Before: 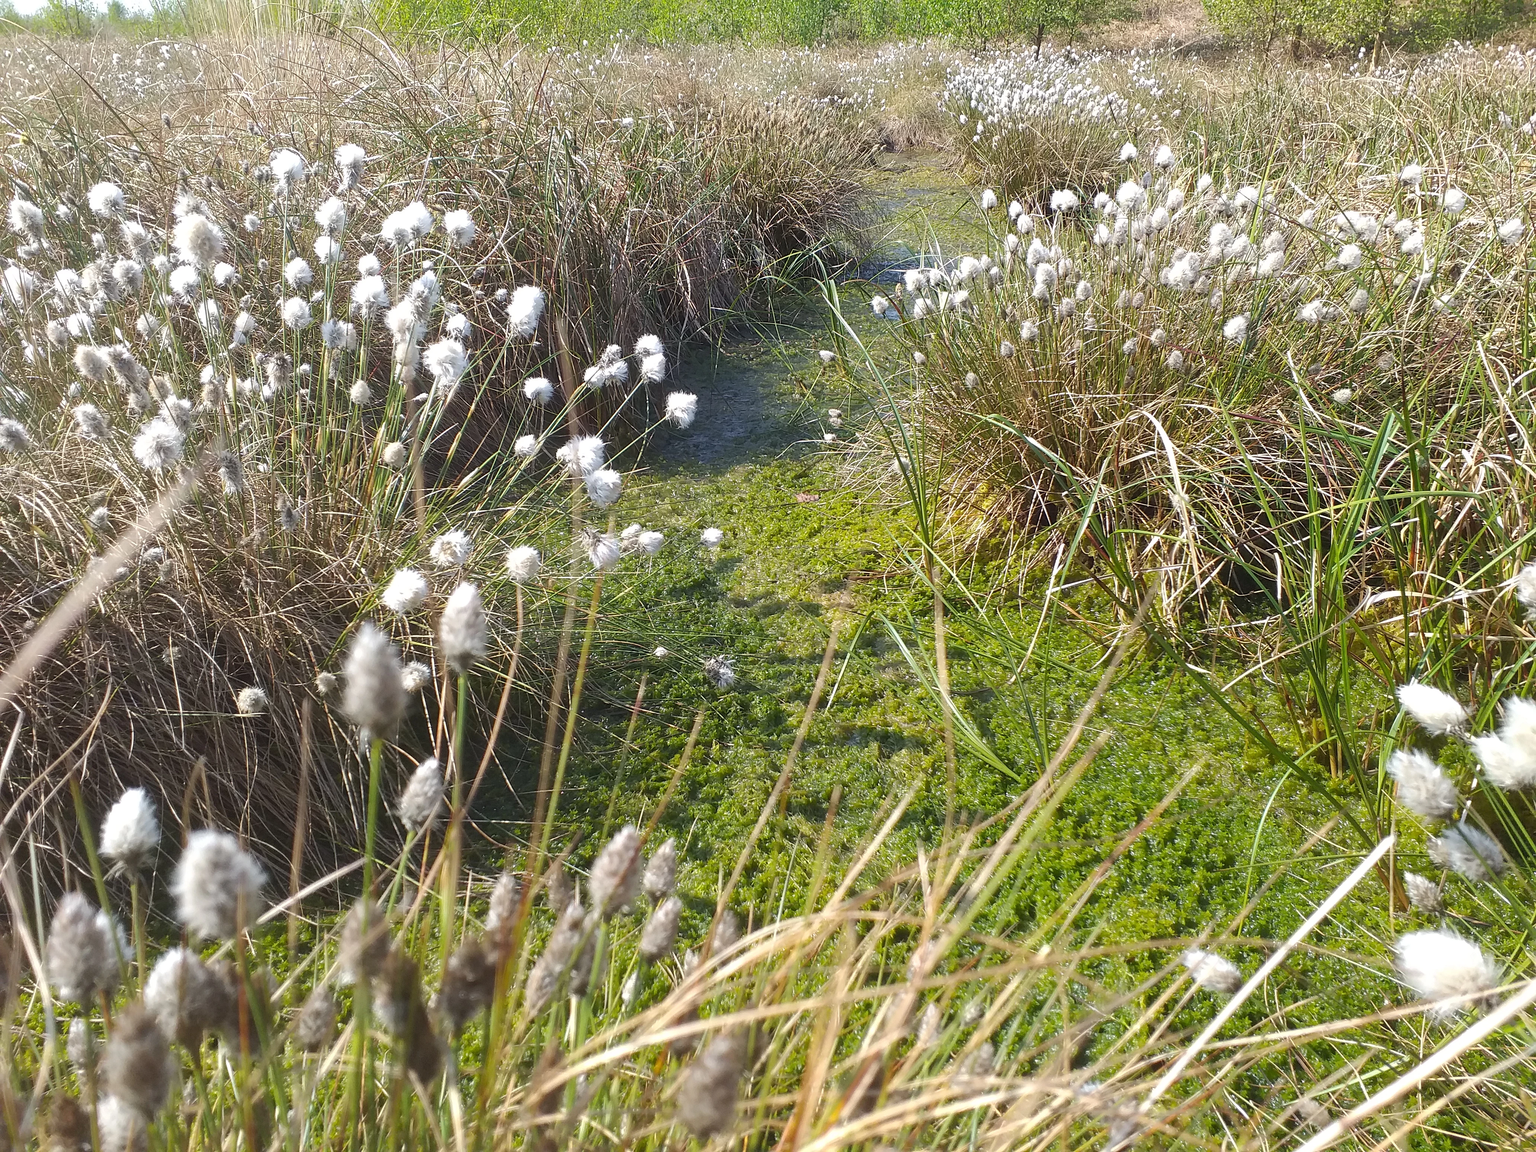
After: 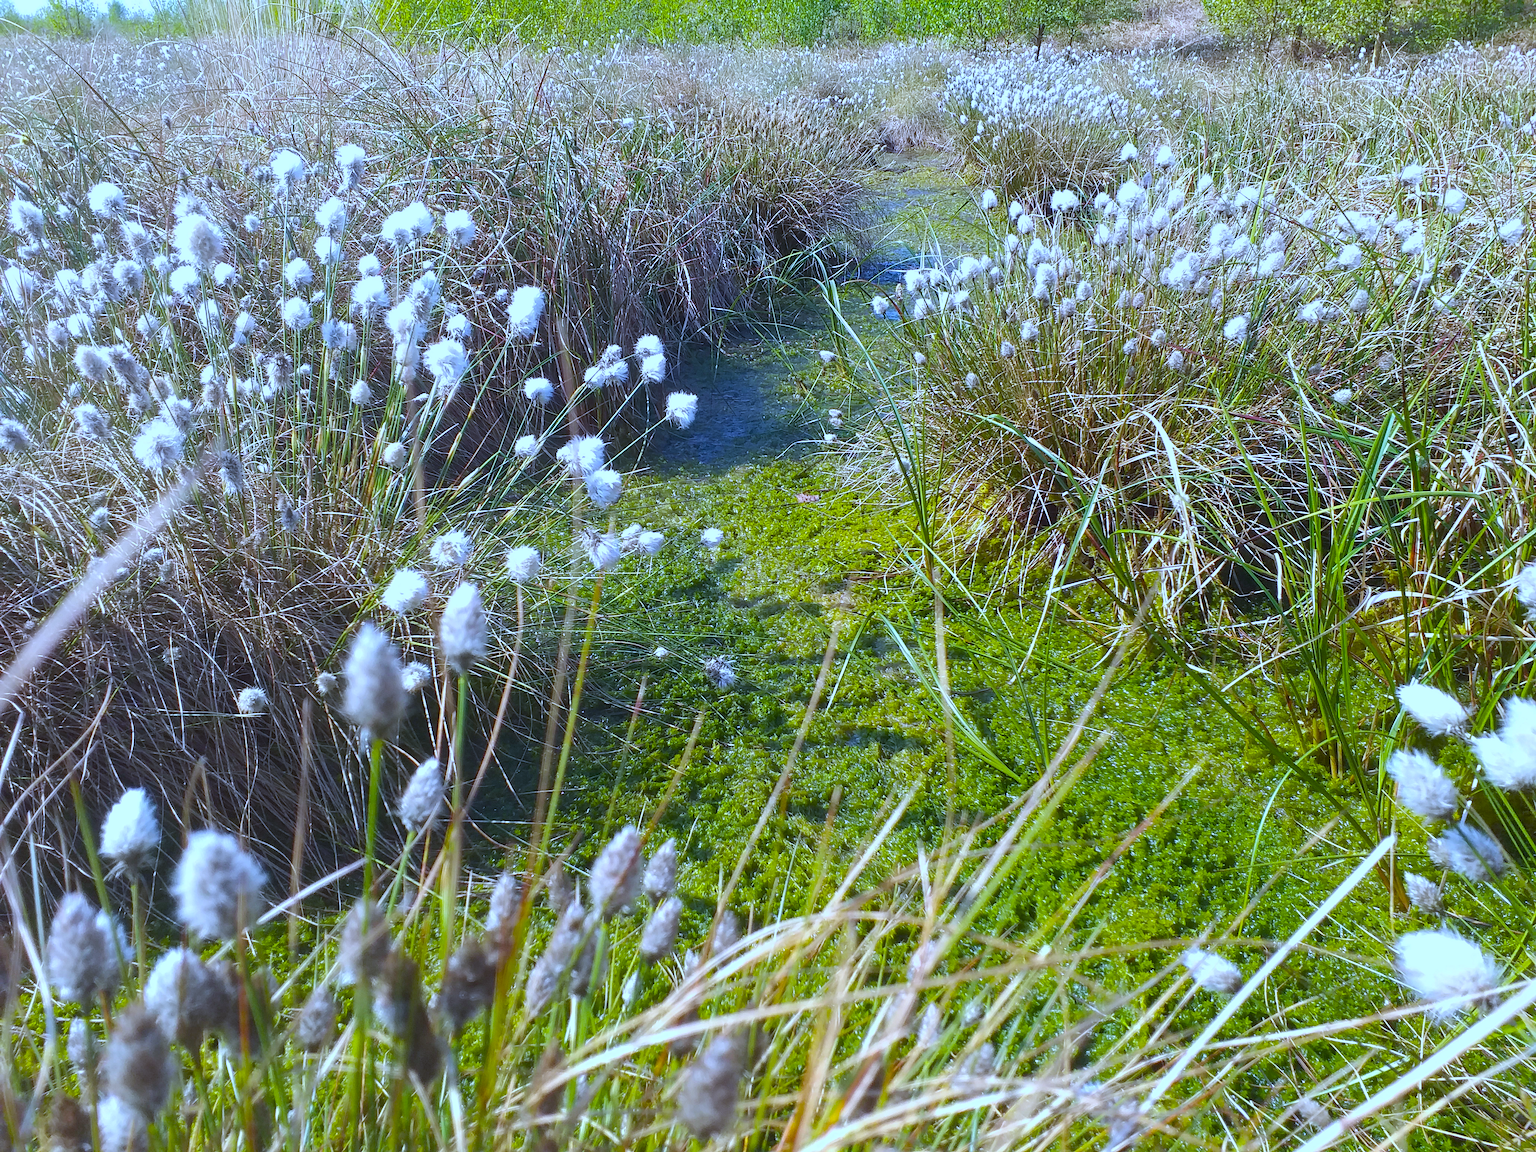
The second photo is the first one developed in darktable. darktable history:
white balance: red 0.871, blue 1.249
tone equalizer: on, module defaults
color balance rgb: linear chroma grading › global chroma 15%, perceptual saturation grading › global saturation 30%
